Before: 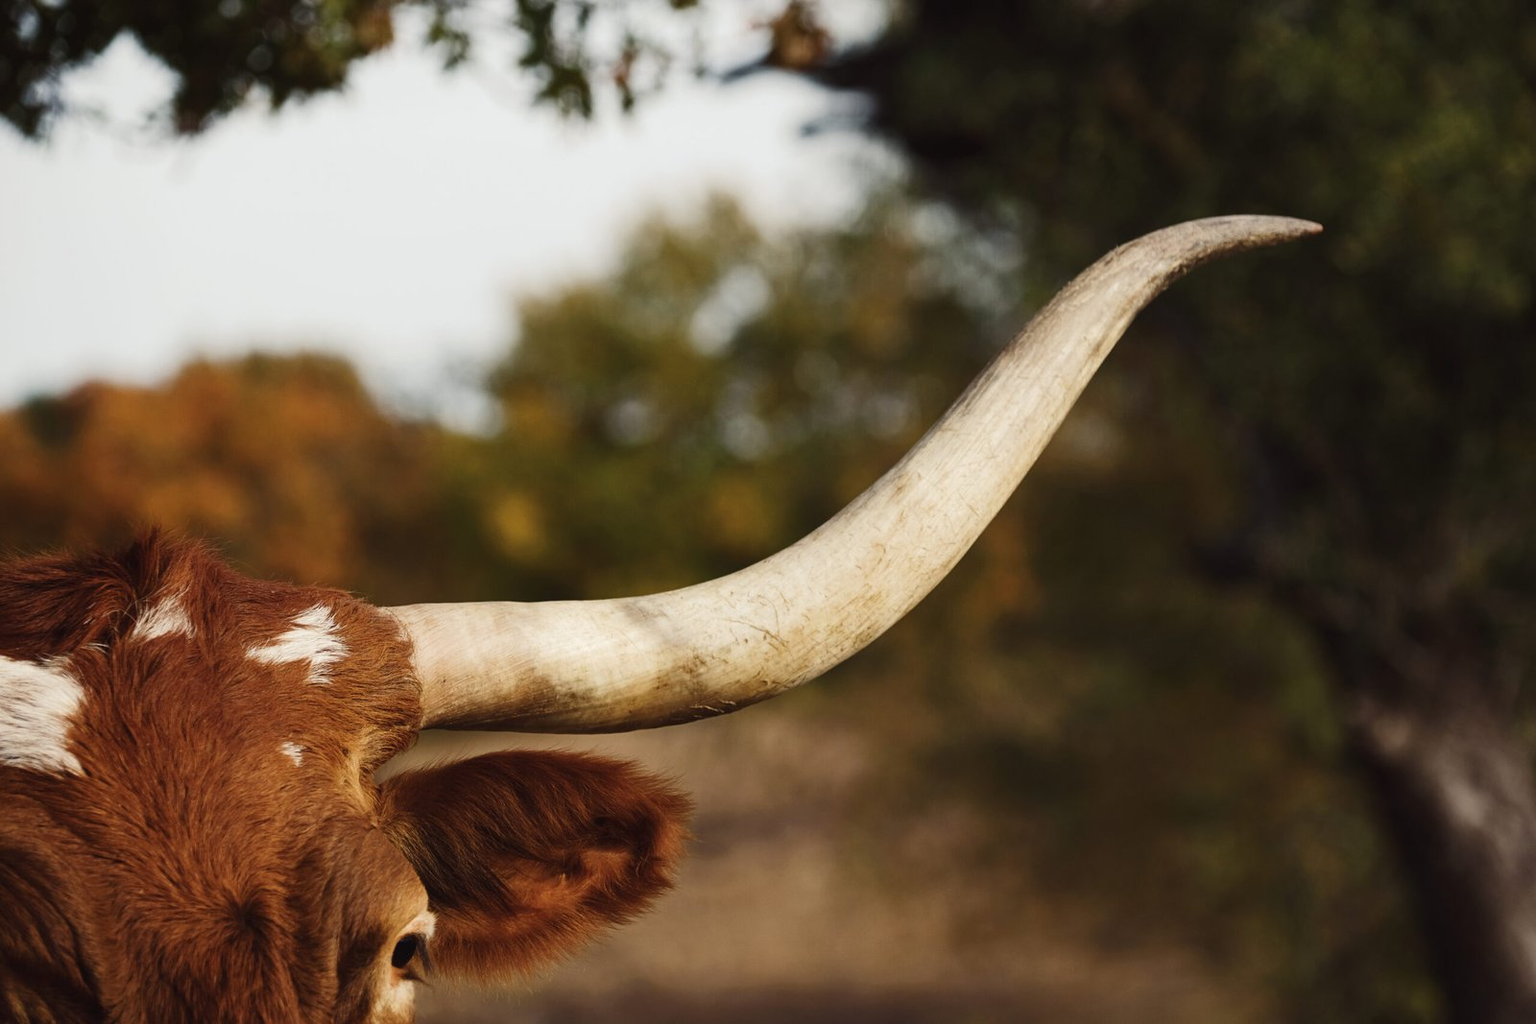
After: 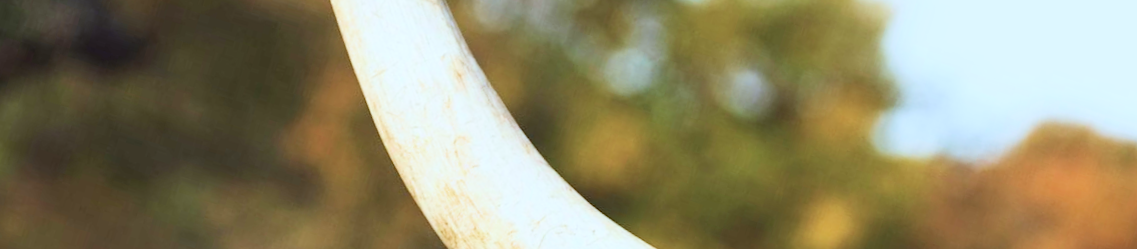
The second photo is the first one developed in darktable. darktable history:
crop and rotate: angle 16.12°, top 30.835%, bottom 35.653%
exposure: black level correction 0, exposure 1.741 EV, compensate exposure bias true, compensate highlight preservation false
filmic rgb: black relative exposure -8.42 EV, white relative exposure 4.68 EV, hardness 3.82, color science v6 (2022)
rotate and perspective: rotation -1.32°, lens shift (horizontal) -0.031, crop left 0.015, crop right 0.985, crop top 0.047, crop bottom 0.982
white balance: red 0.954, blue 1.079
color correction: highlights a* -4.18, highlights b* -10.81
velvia: on, module defaults
tone equalizer: -8 EV 0.06 EV, smoothing diameter 25%, edges refinement/feathering 10, preserve details guided filter
